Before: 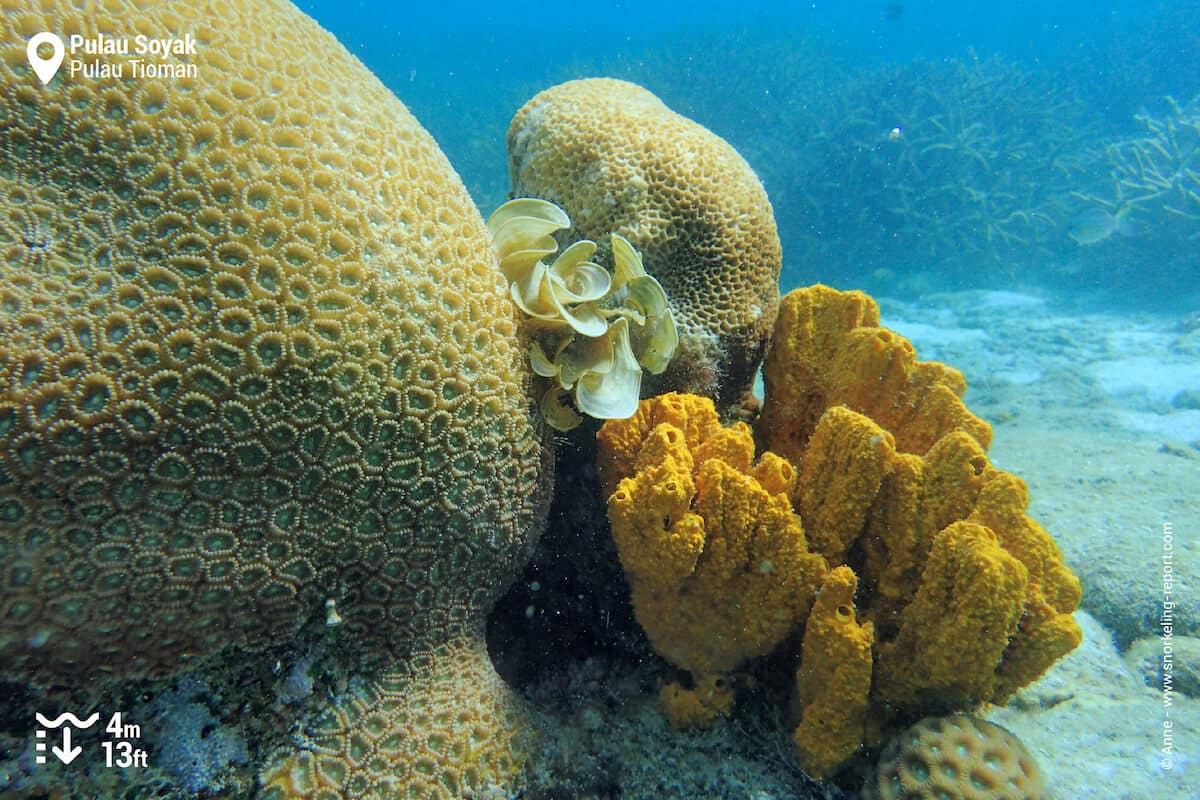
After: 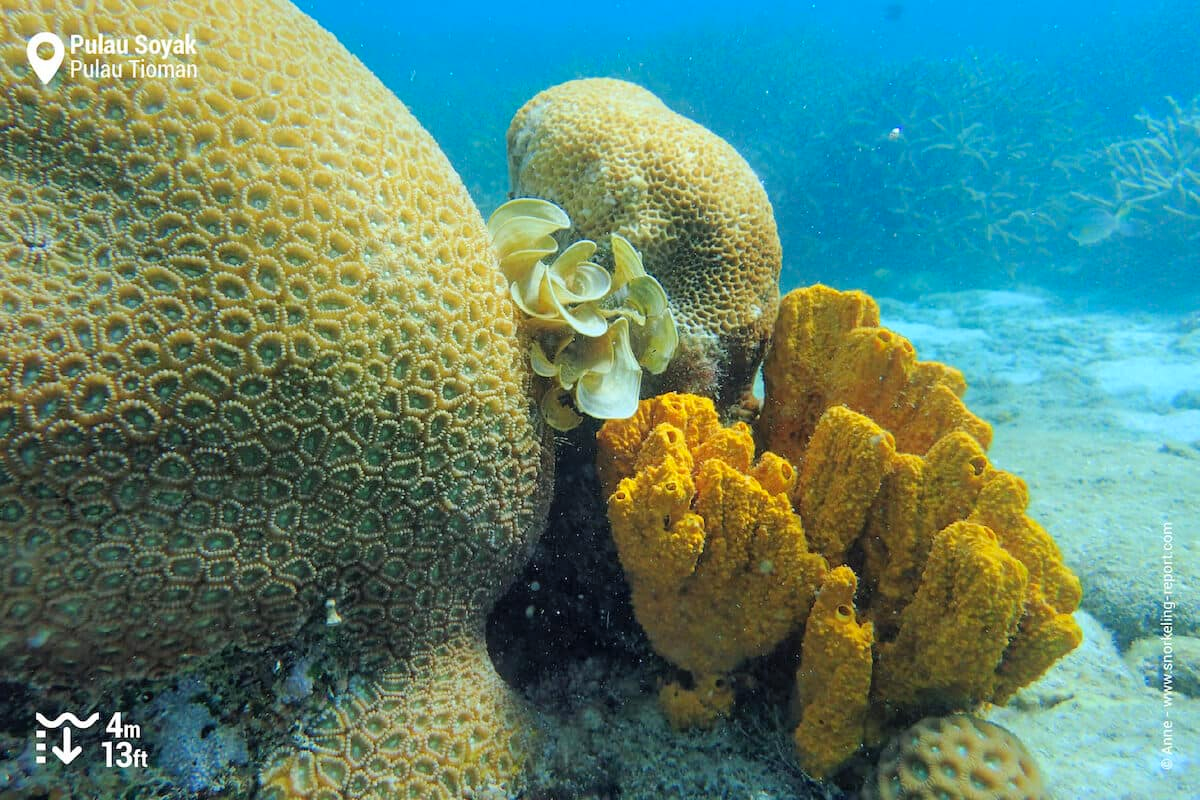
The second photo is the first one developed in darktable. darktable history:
contrast brightness saturation: contrast 0.031, brightness 0.063, saturation 0.131
